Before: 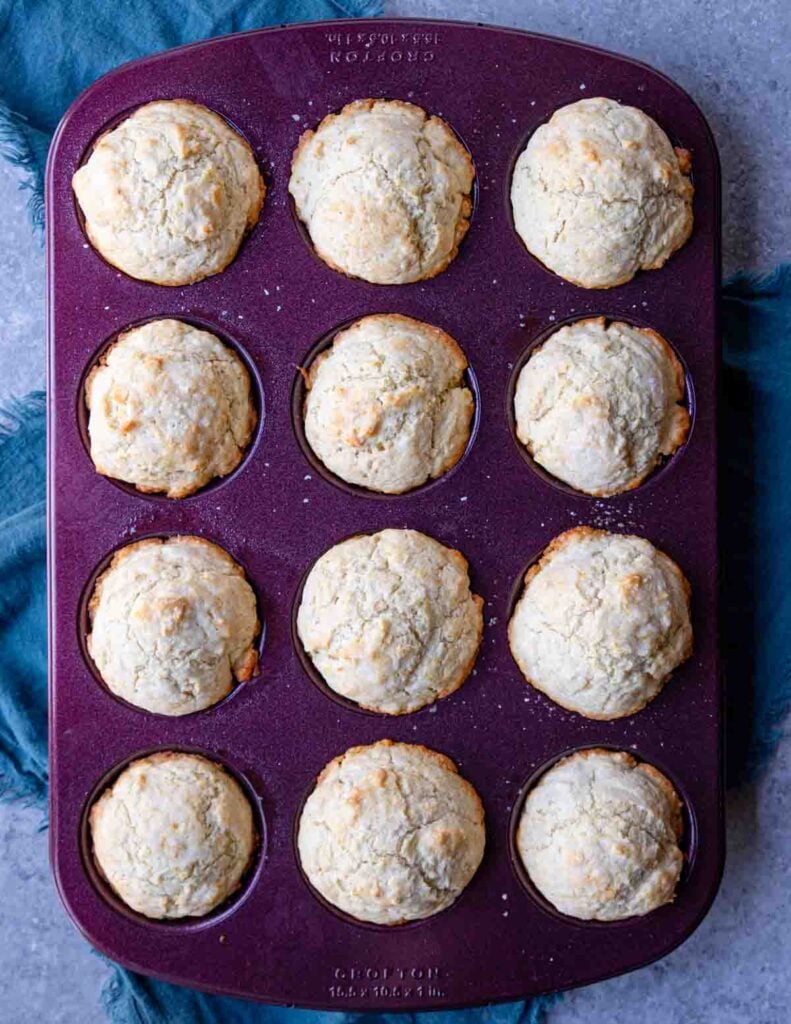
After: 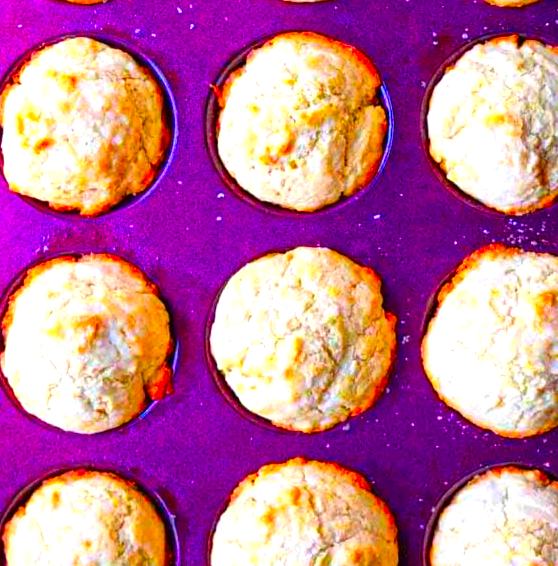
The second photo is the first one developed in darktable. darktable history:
crop: left 11.123%, top 27.61%, right 18.3%, bottom 17.034%
color correction: saturation 2.15
color balance rgb: linear chroma grading › global chroma 15%, perceptual saturation grading › global saturation 30%
exposure: black level correction 0, exposure 0.7 EV, compensate exposure bias true, compensate highlight preservation false
